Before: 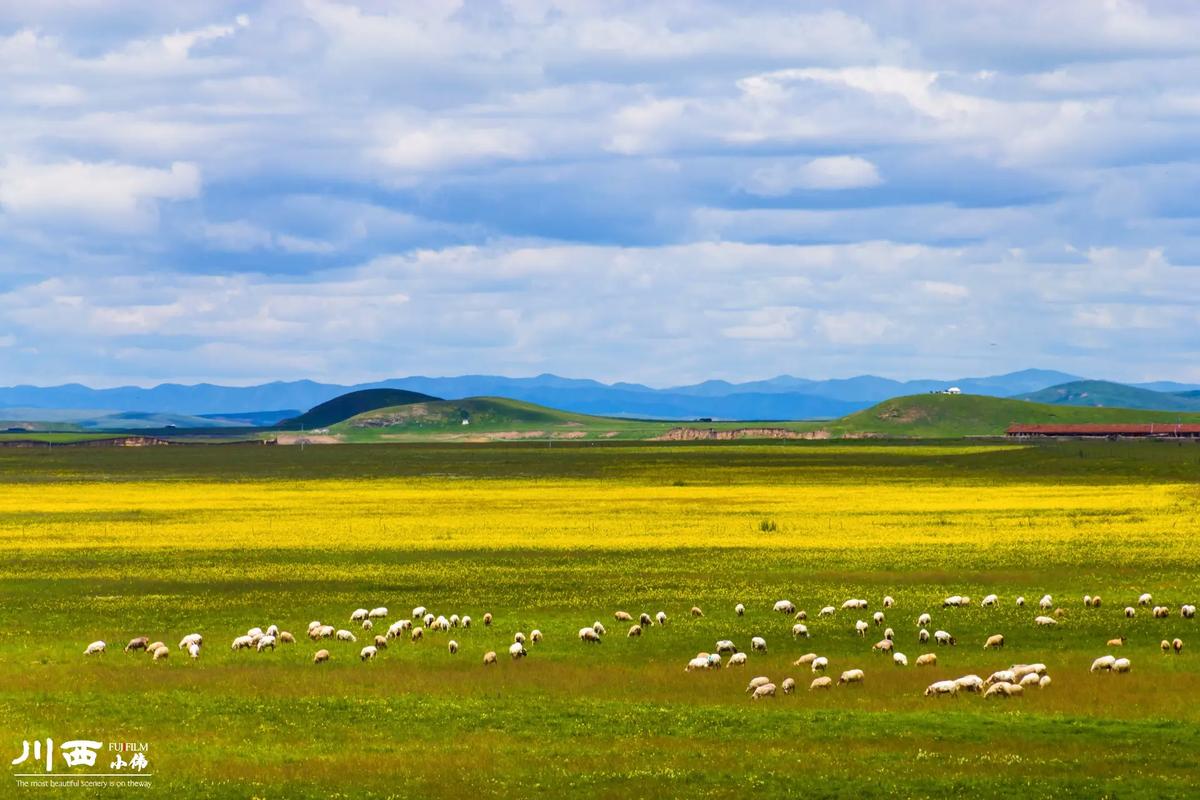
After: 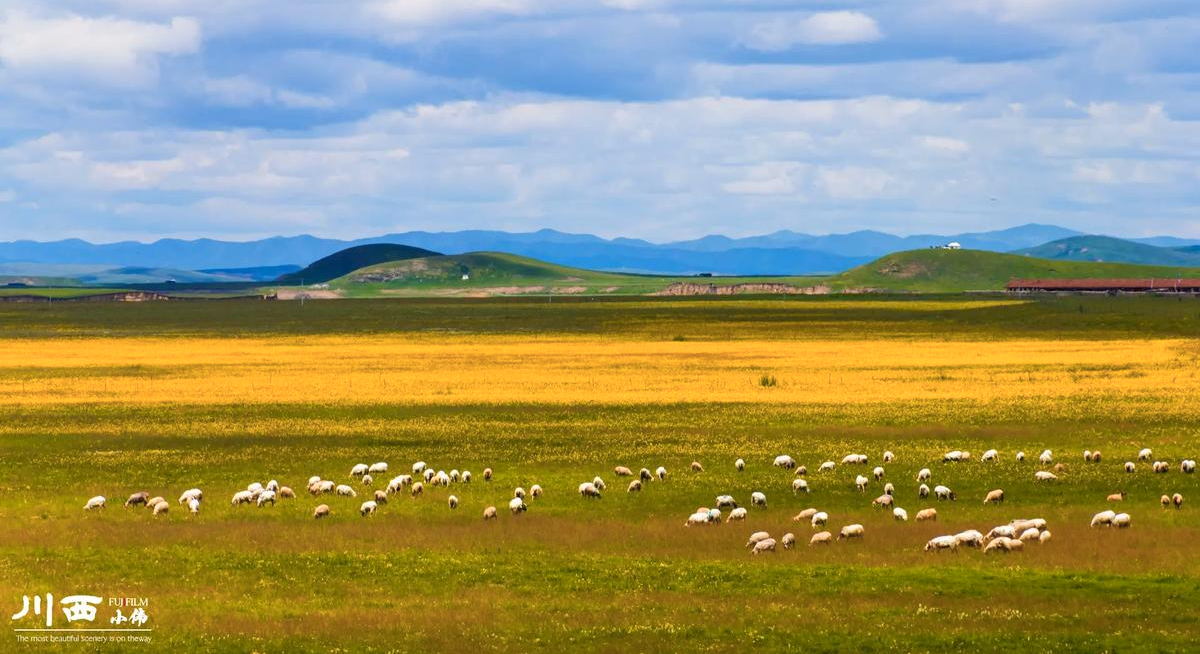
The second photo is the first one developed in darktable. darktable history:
color zones: curves: ch1 [(0, 0.455) (0.063, 0.455) (0.286, 0.495) (0.429, 0.5) (0.571, 0.5) (0.714, 0.5) (0.857, 0.5) (1, 0.455)]; ch2 [(0, 0.532) (0.063, 0.521) (0.233, 0.447) (0.429, 0.489) (0.571, 0.5) (0.714, 0.5) (0.857, 0.5) (1, 0.532)]
crop and rotate: top 18.223%
